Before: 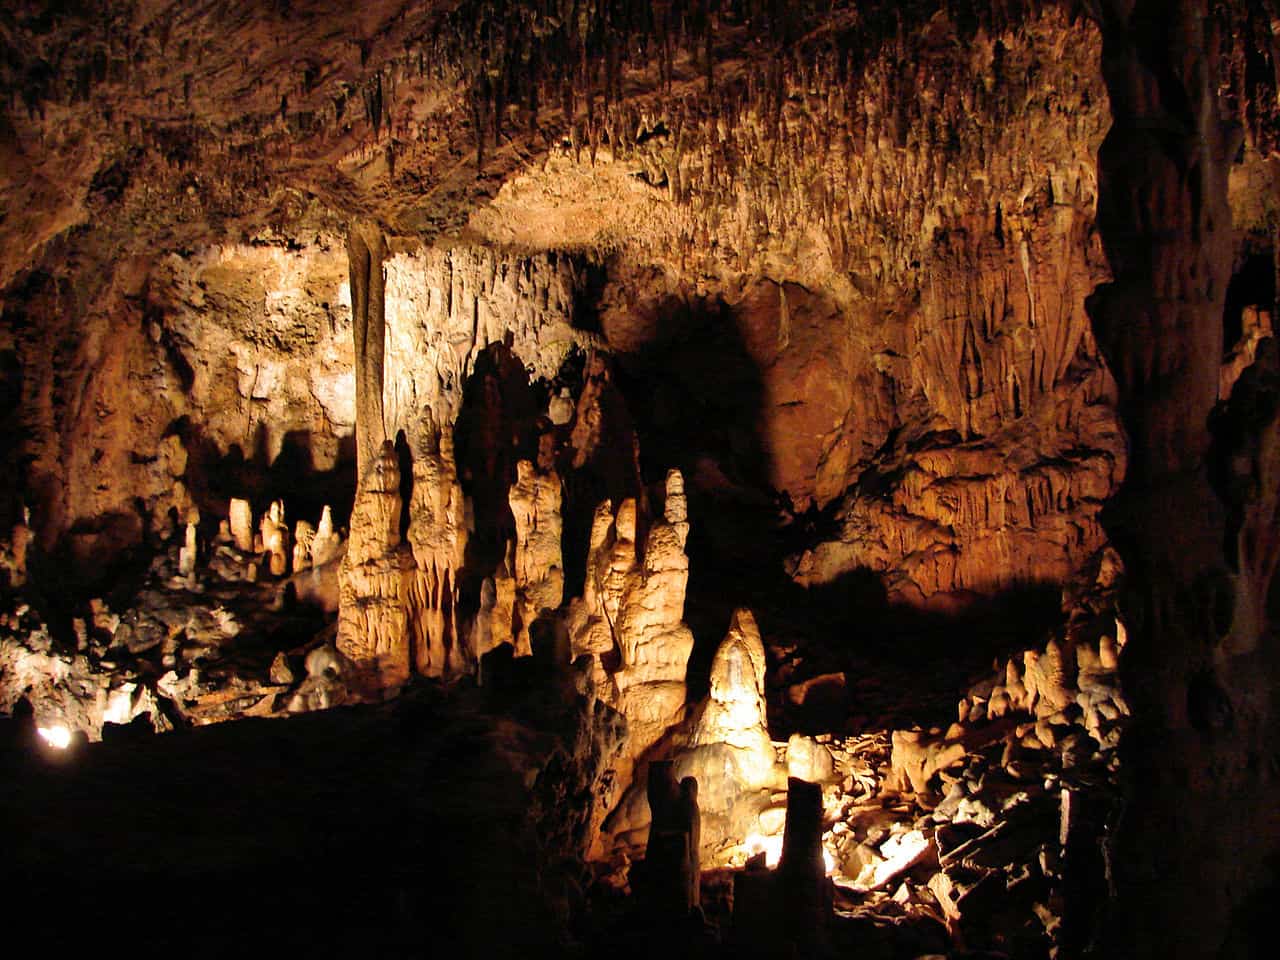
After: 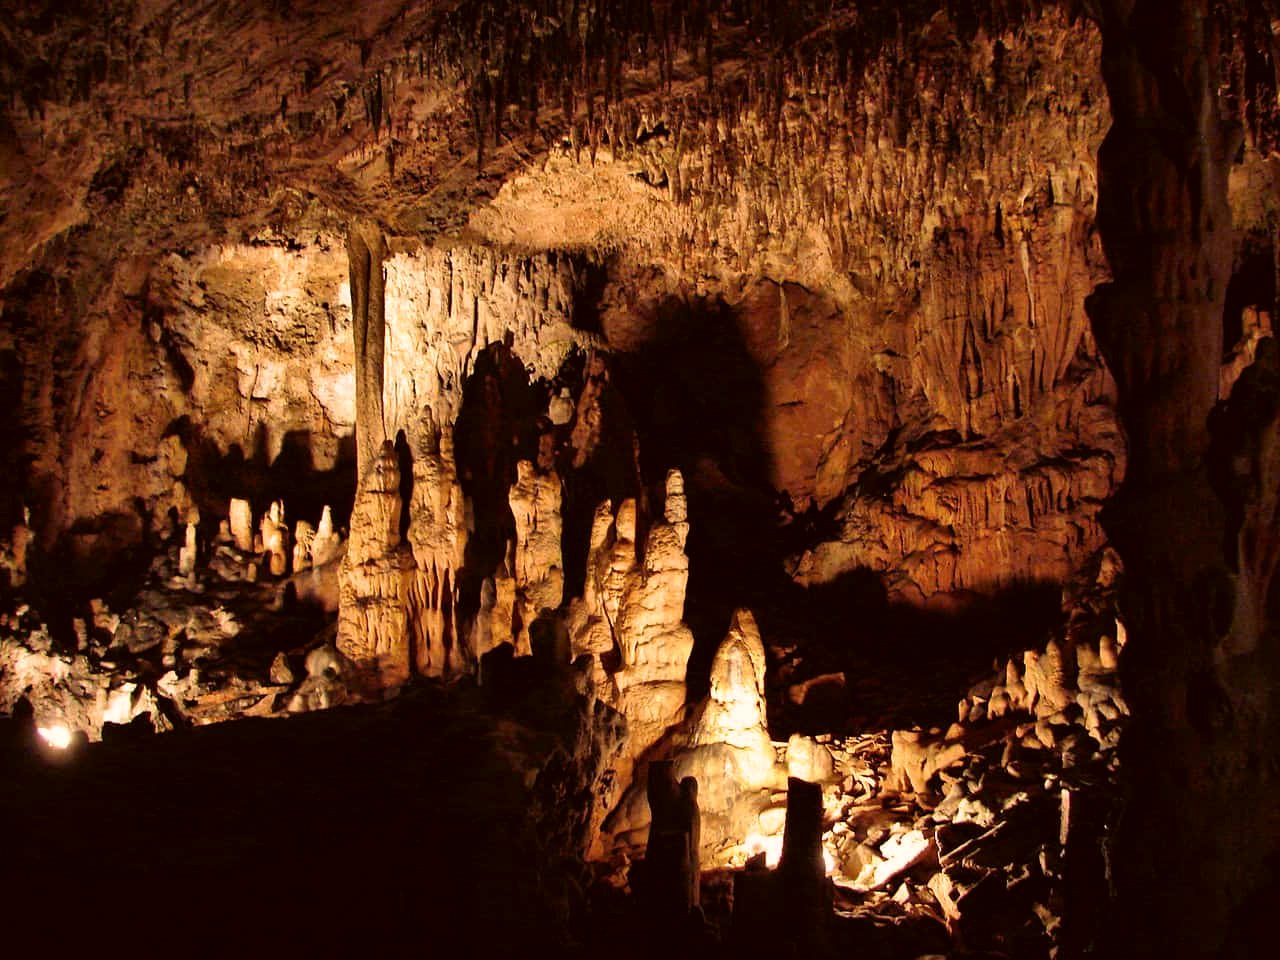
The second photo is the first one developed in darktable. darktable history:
velvia: on, module defaults
color correction: highlights a* 6.42, highlights b* 7.65, shadows a* 5.78, shadows b* 7.34, saturation 0.898
